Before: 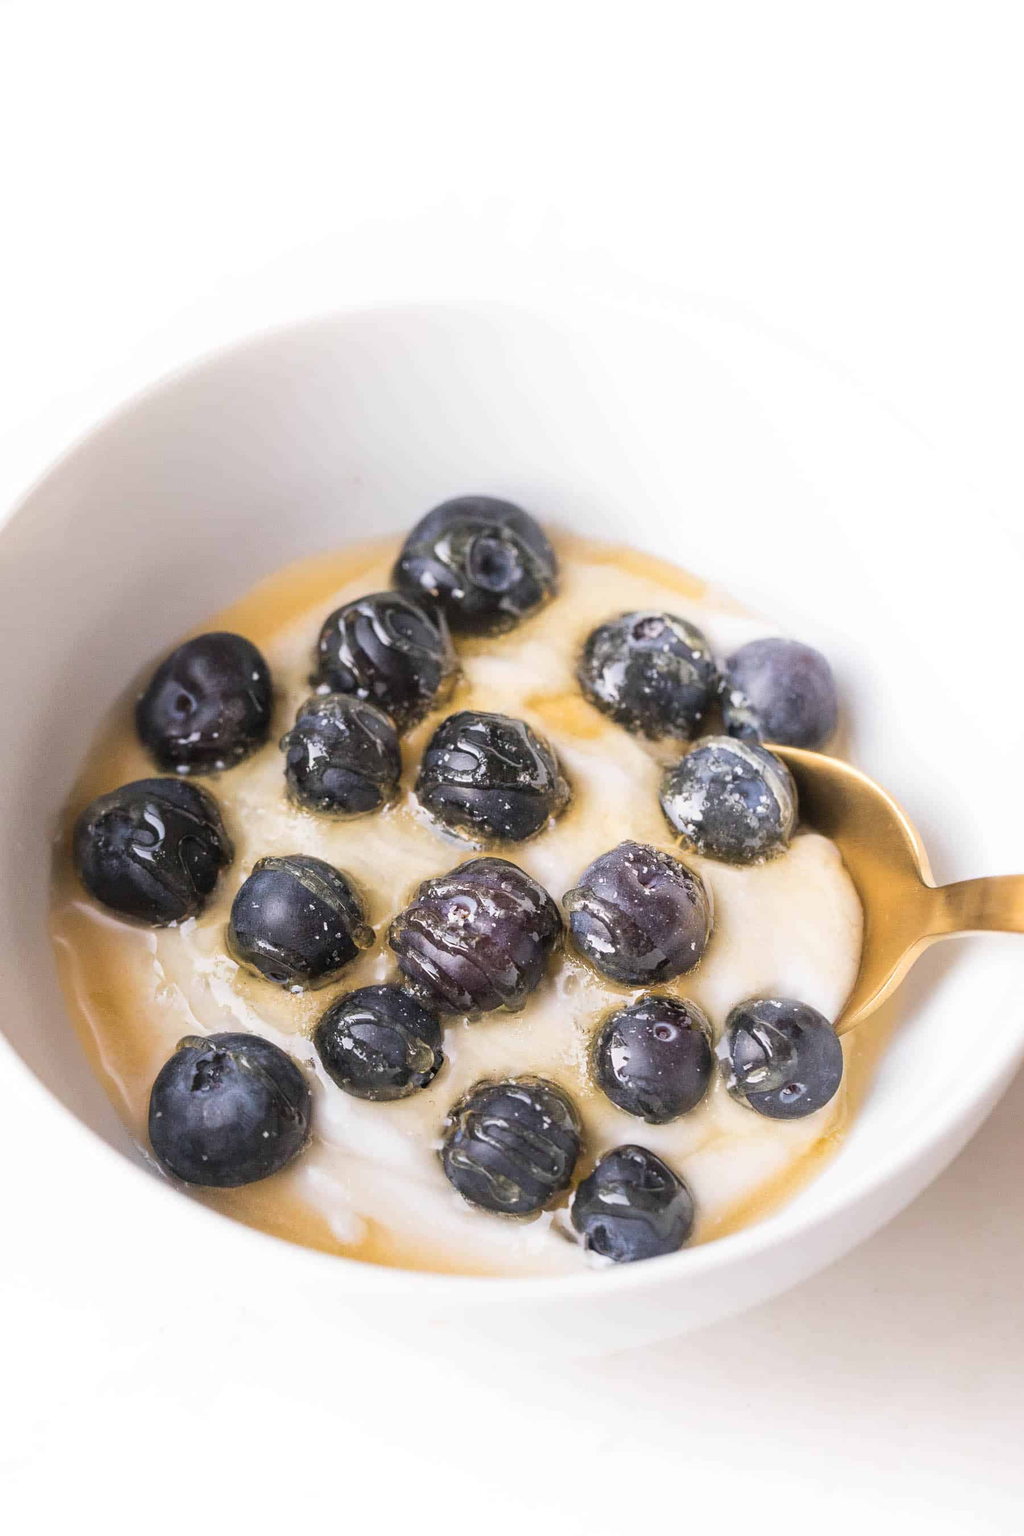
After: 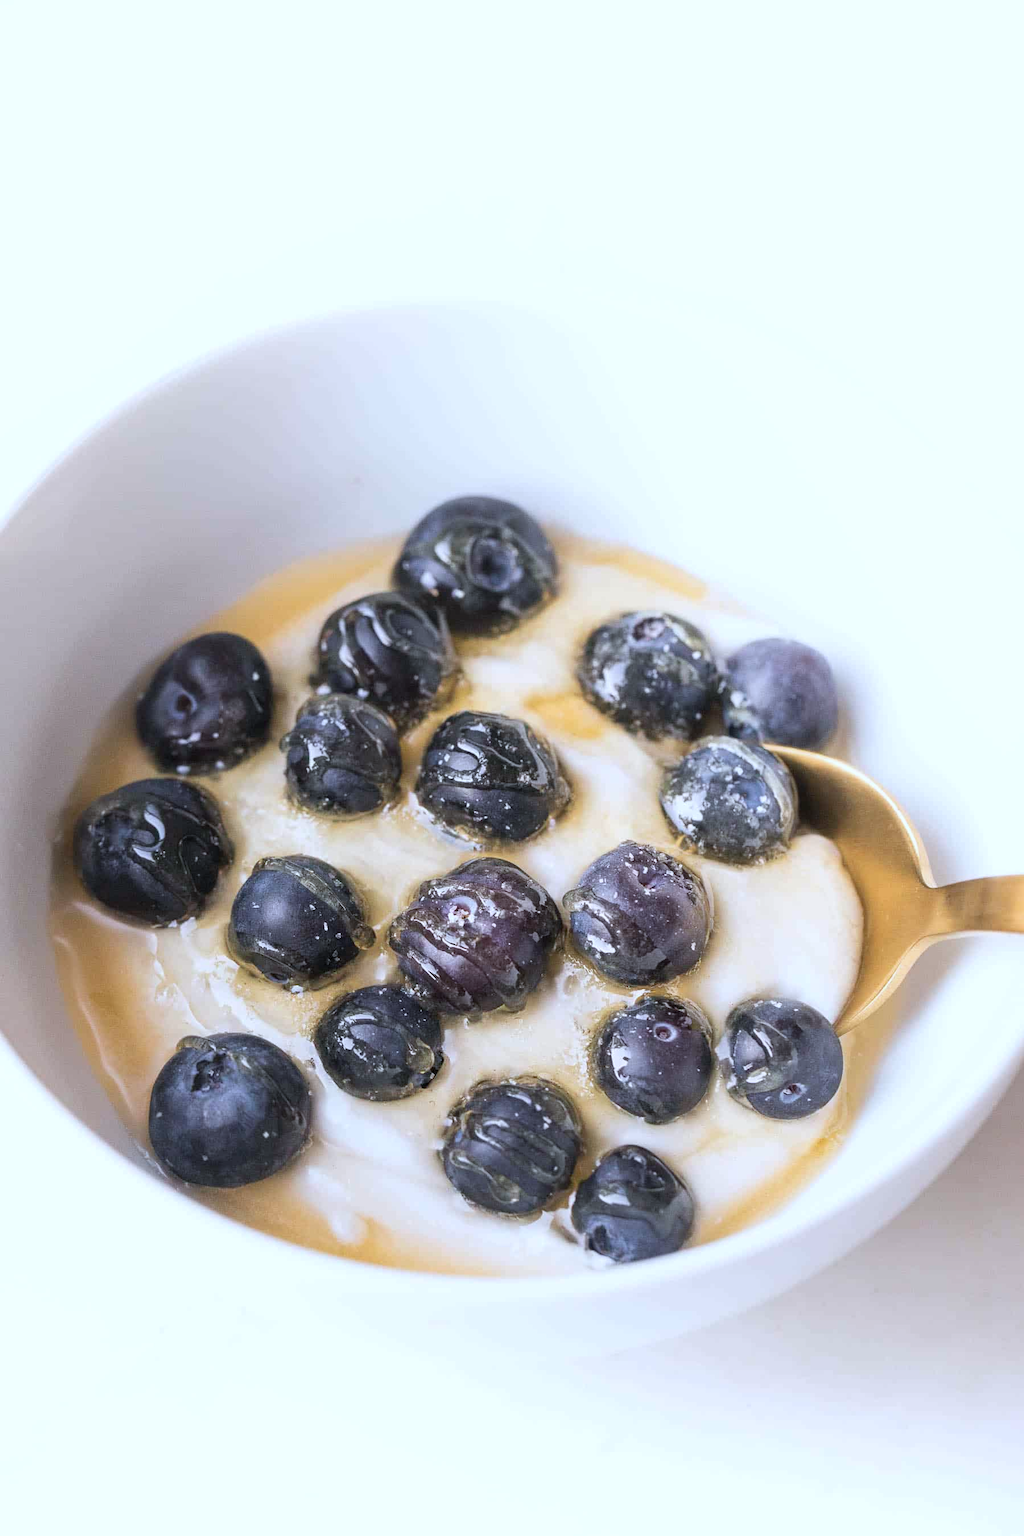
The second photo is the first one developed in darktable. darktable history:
color calibration: gray › normalize channels true, x 0.37, y 0.382, temperature 4314.45 K, gamut compression 0.01
